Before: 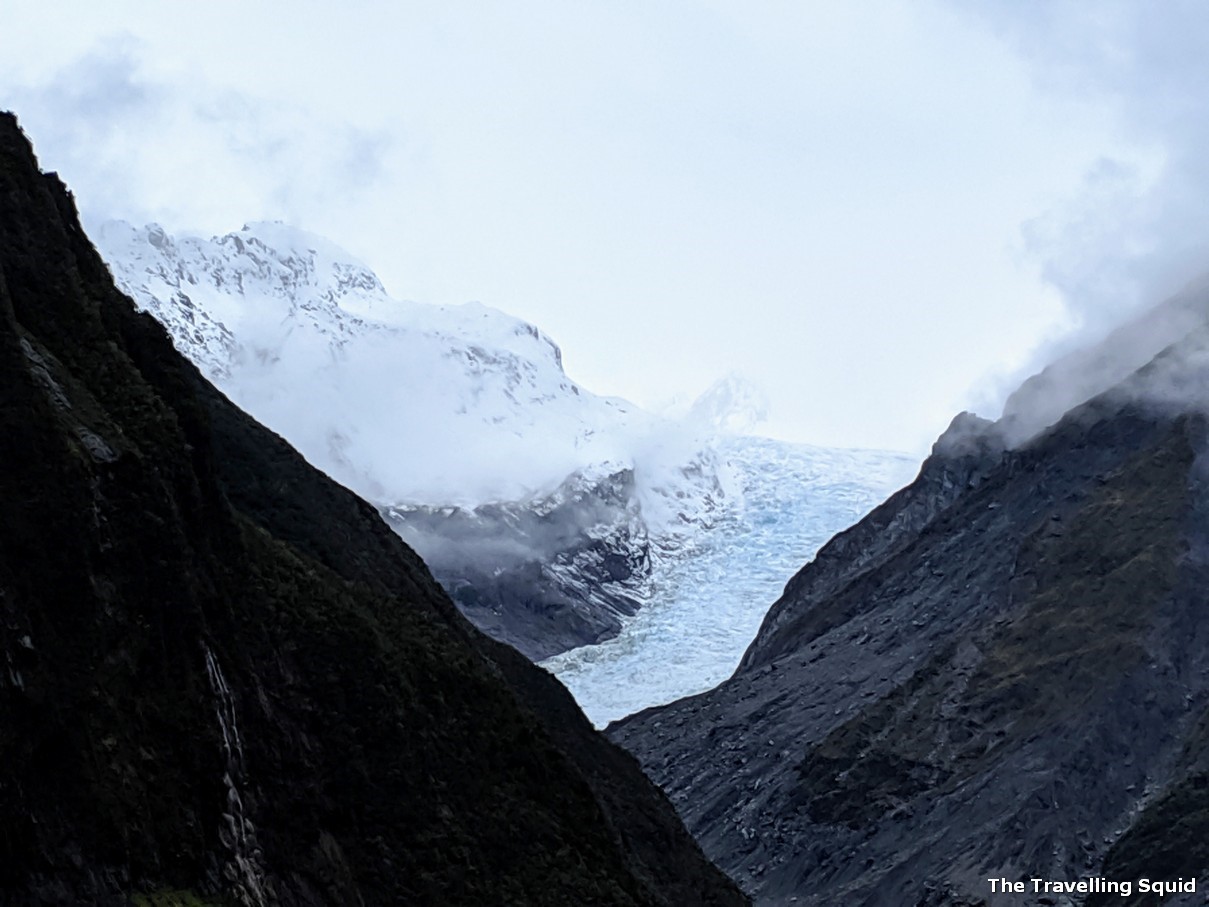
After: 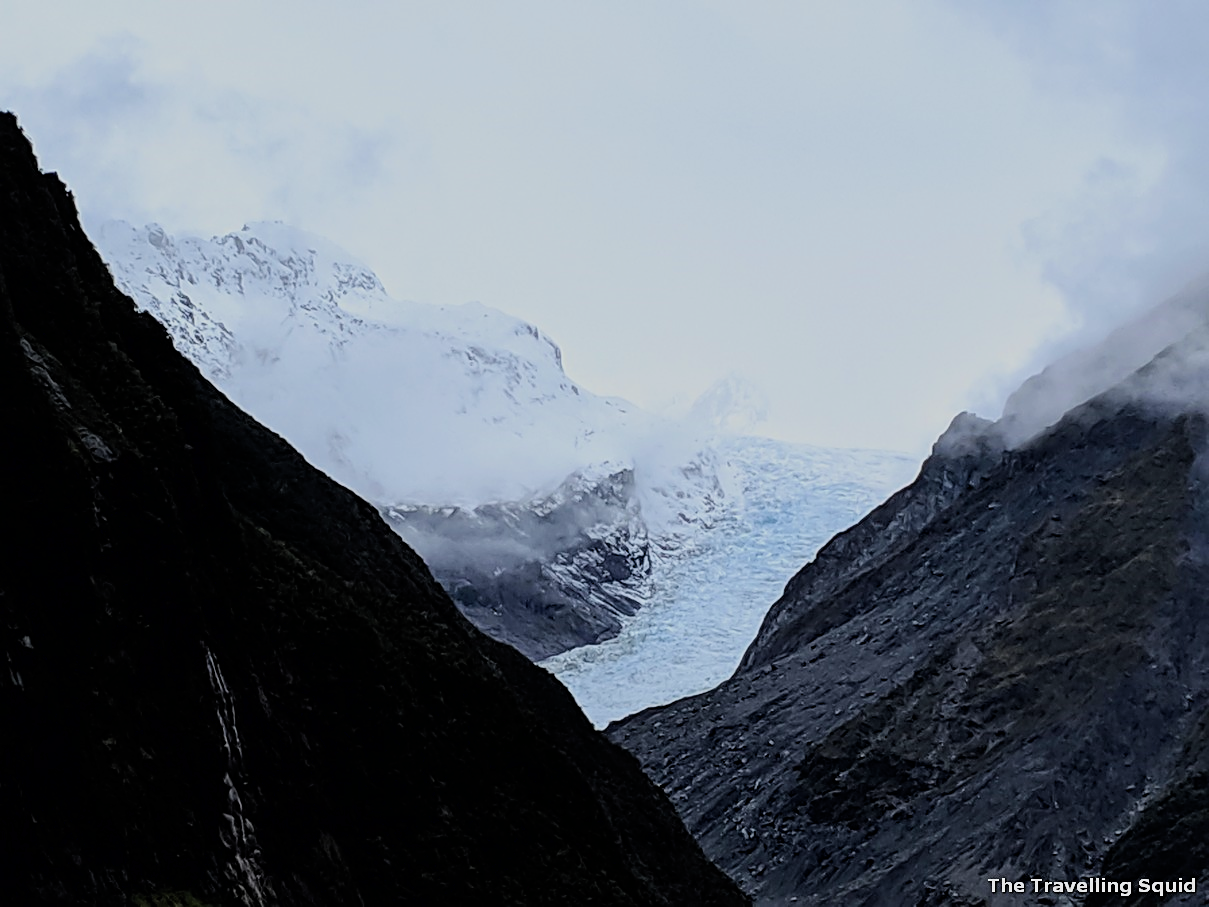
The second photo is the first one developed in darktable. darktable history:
sharpen: on, module defaults
filmic rgb: black relative exposure -7.65 EV, white relative exposure 4.56 EV, hardness 3.61, color science v6 (2022)
